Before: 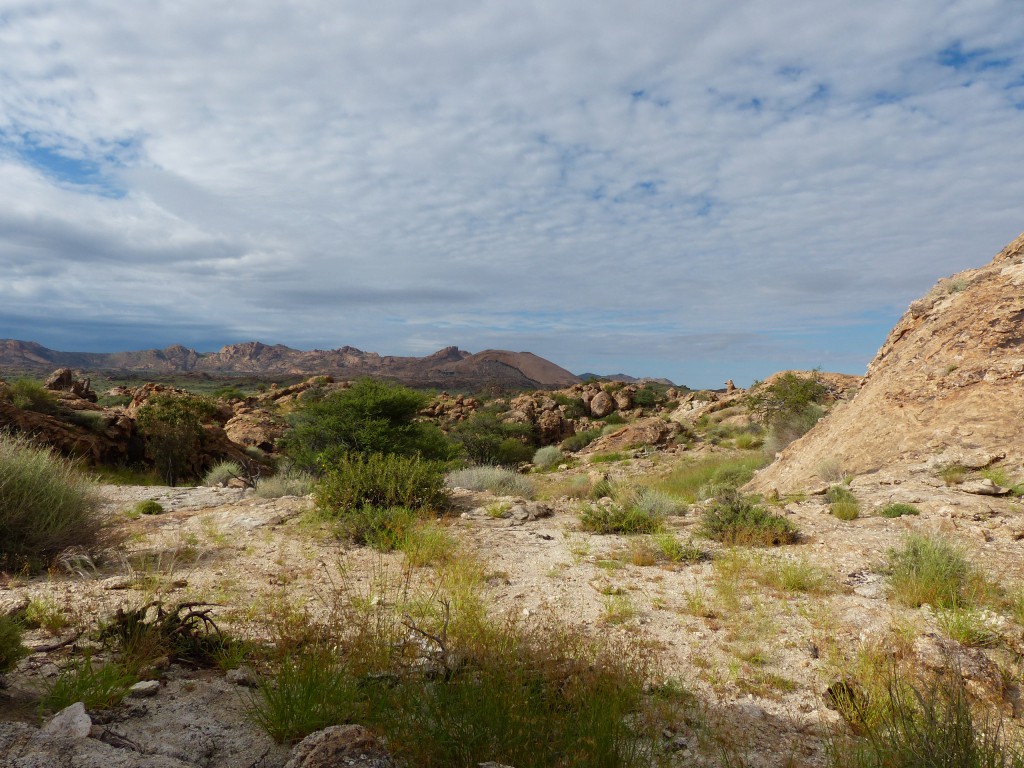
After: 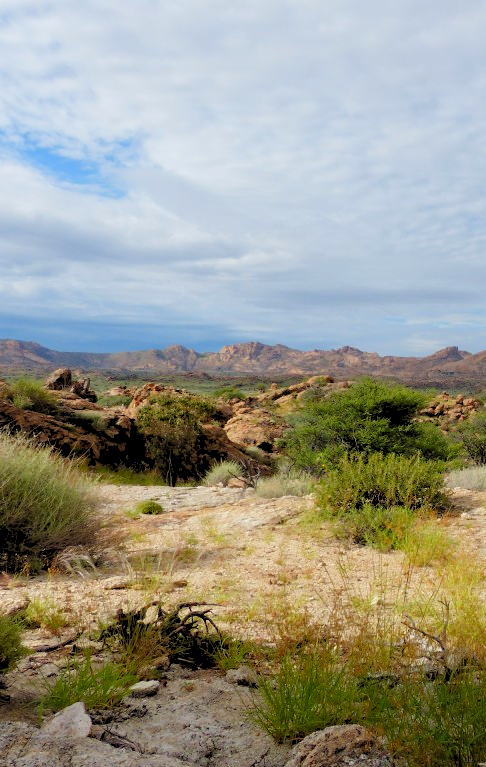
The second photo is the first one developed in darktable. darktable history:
crop and rotate: left 0.045%, top 0%, right 52.484%
exposure: exposure -0.139 EV, compensate highlight preservation false
levels: levels [0.072, 0.414, 0.976]
